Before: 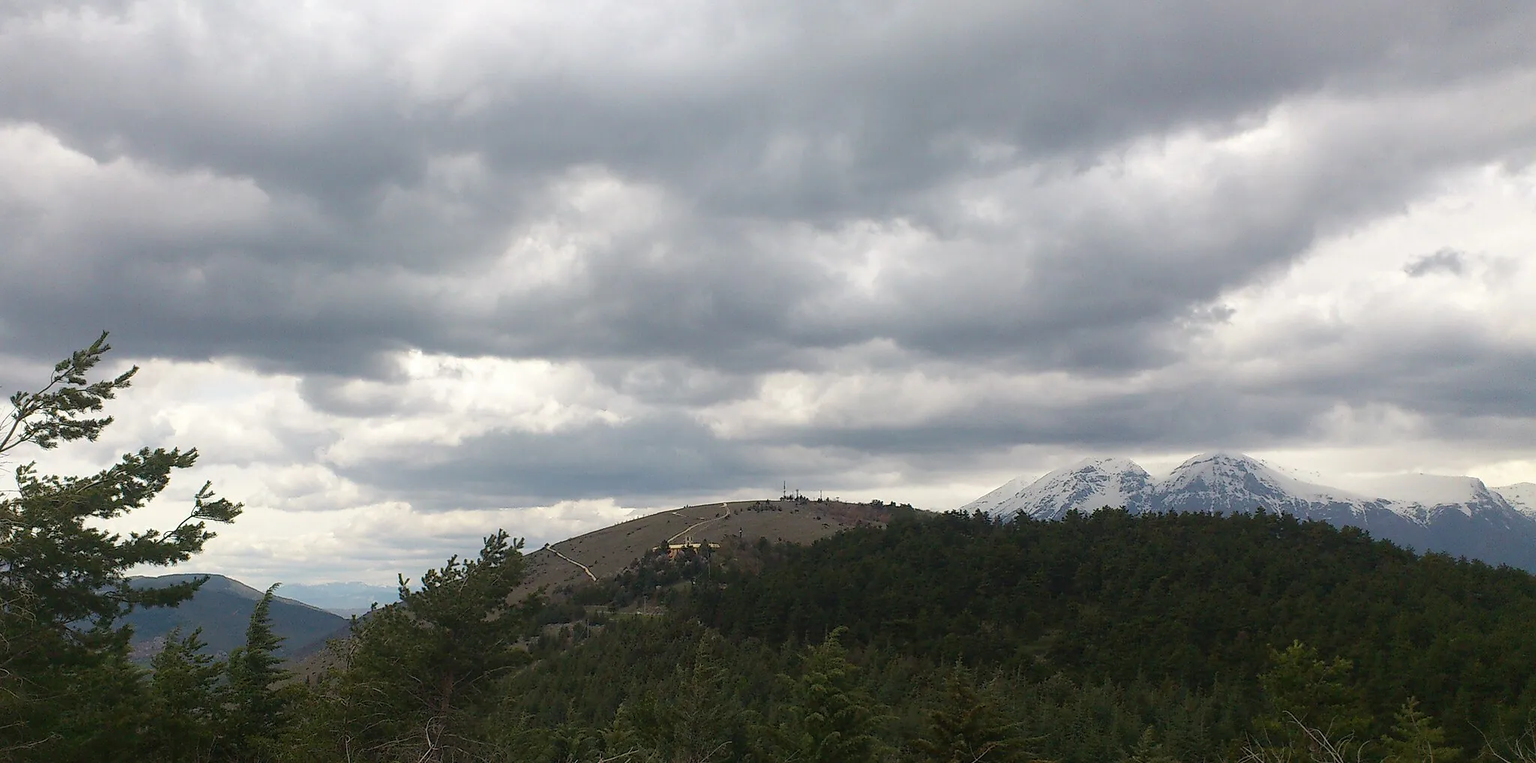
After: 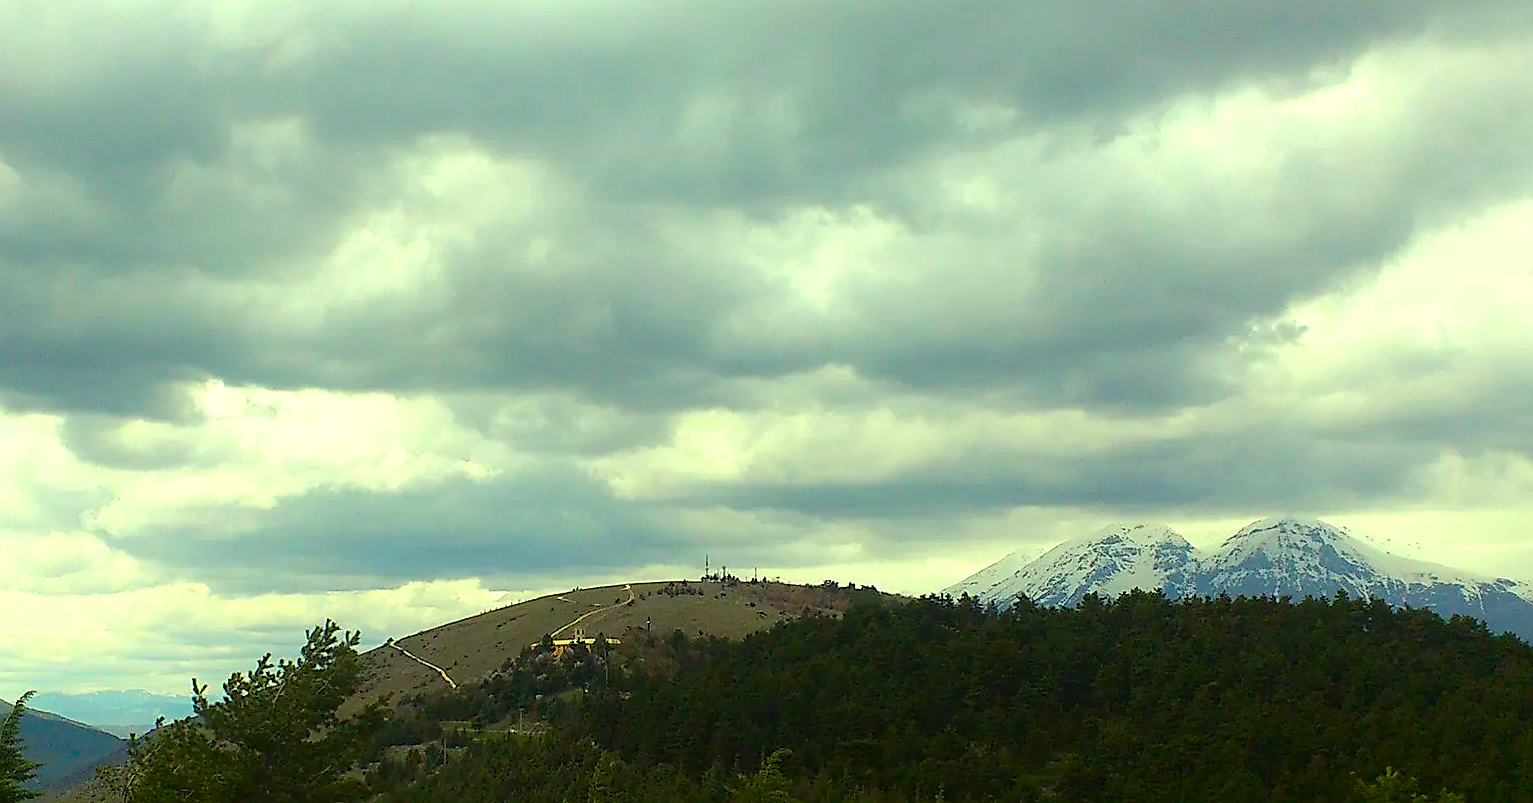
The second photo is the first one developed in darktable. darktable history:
crop: left 16.582%, top 8.499%, right 8.518%, bottom 12.469%
sharpen: on, module defaults
color correction: highlights a* -10.81, highlights b* 9.89, saturation 1.72
color calibration: gray › normalize channels true, x 0.341, y 0.355, temperature 5152.11 K, gamut compression 0.002
tone equalizer: -8 EV -0.425 EV, -7 EV -0.424 EV, -6 EV -0.361 EV, -5 EV -0.259 EV, -3 EV 0.251 EV, -2 EV 0.315 EV, -1 EV 0.376 EV, +0 EV 0.395 EV, mask exposure compensation -0.515 EV
